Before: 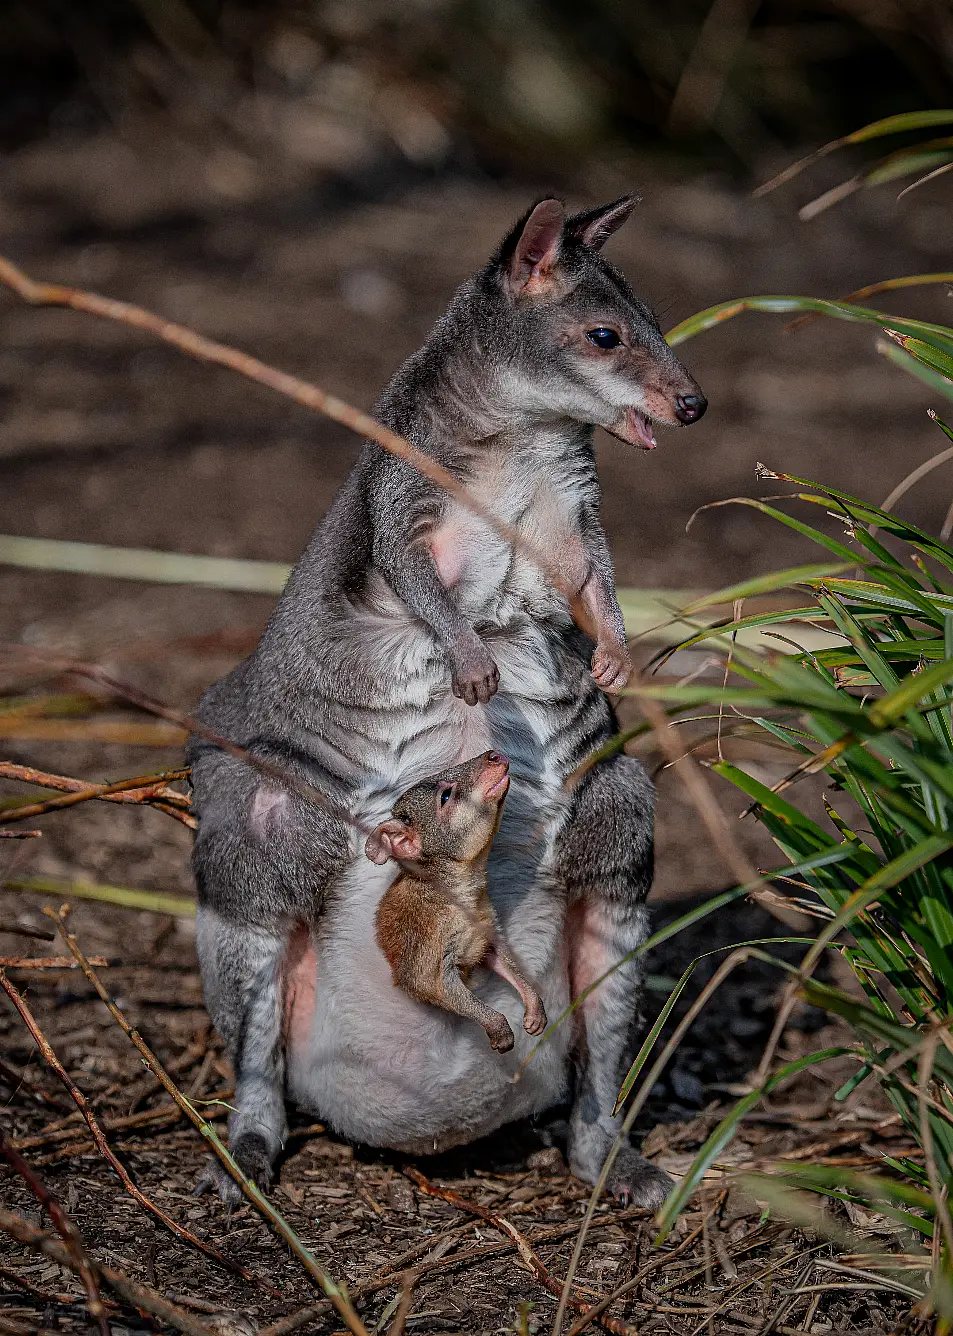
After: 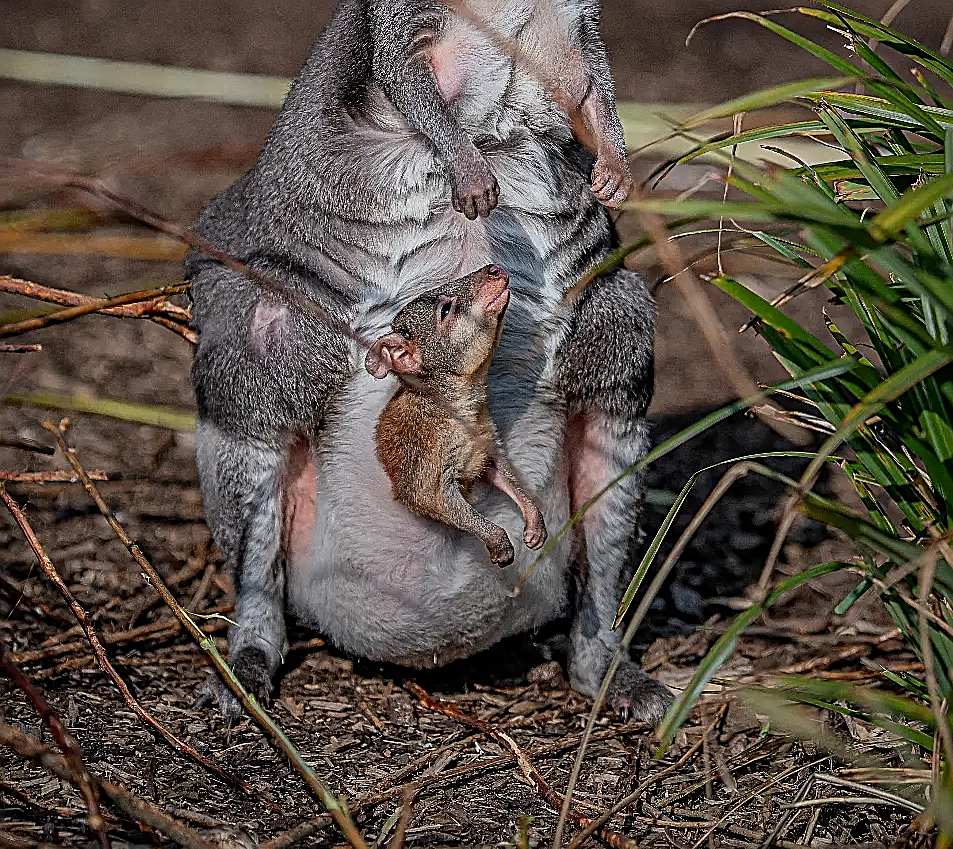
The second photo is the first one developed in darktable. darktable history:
crop and rotate: top 36.435%
sharpen: amount 0.901
